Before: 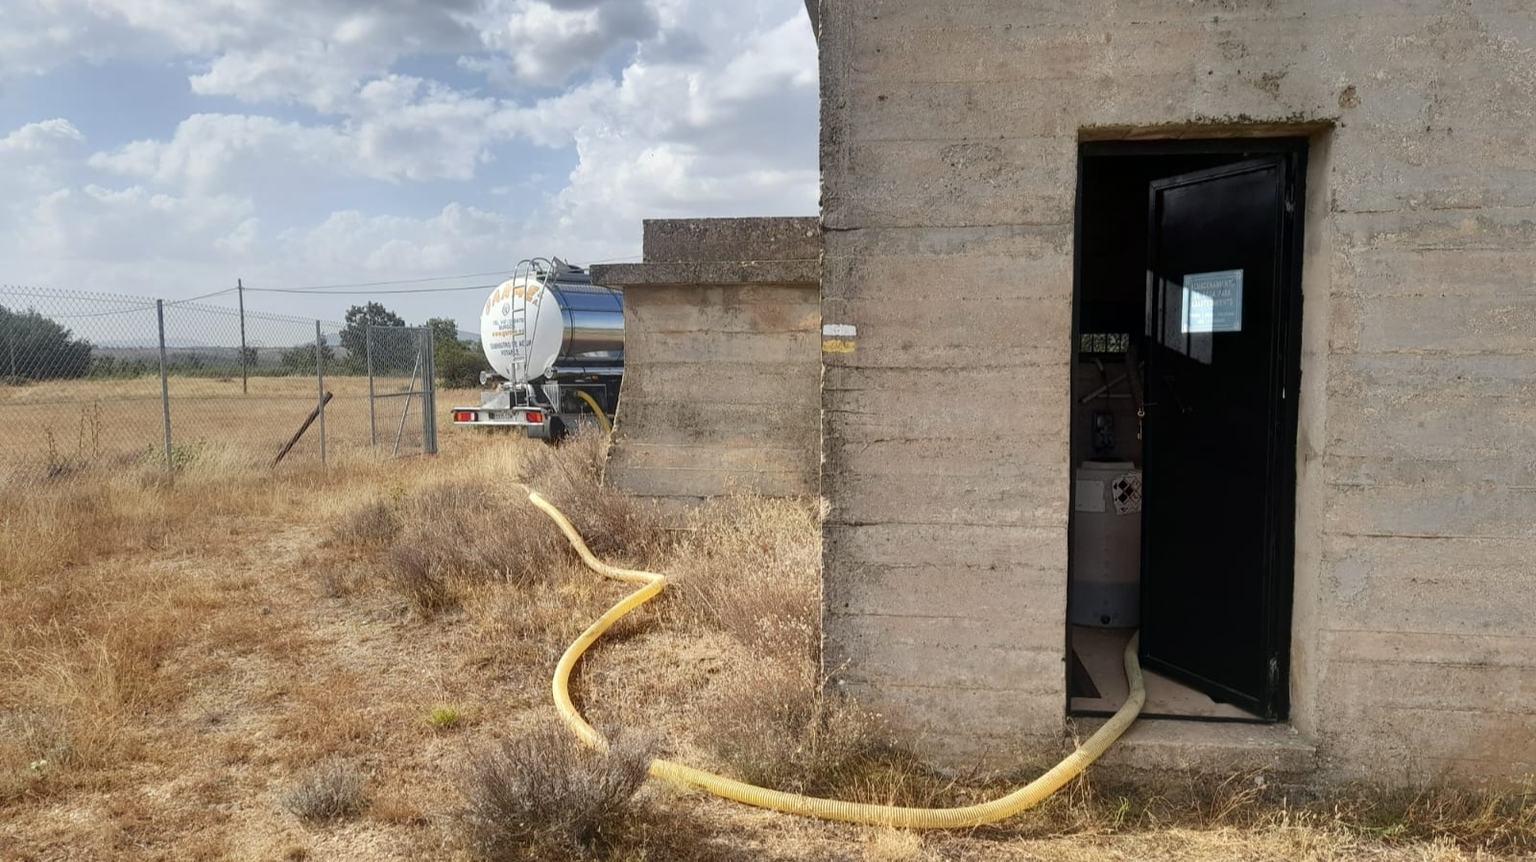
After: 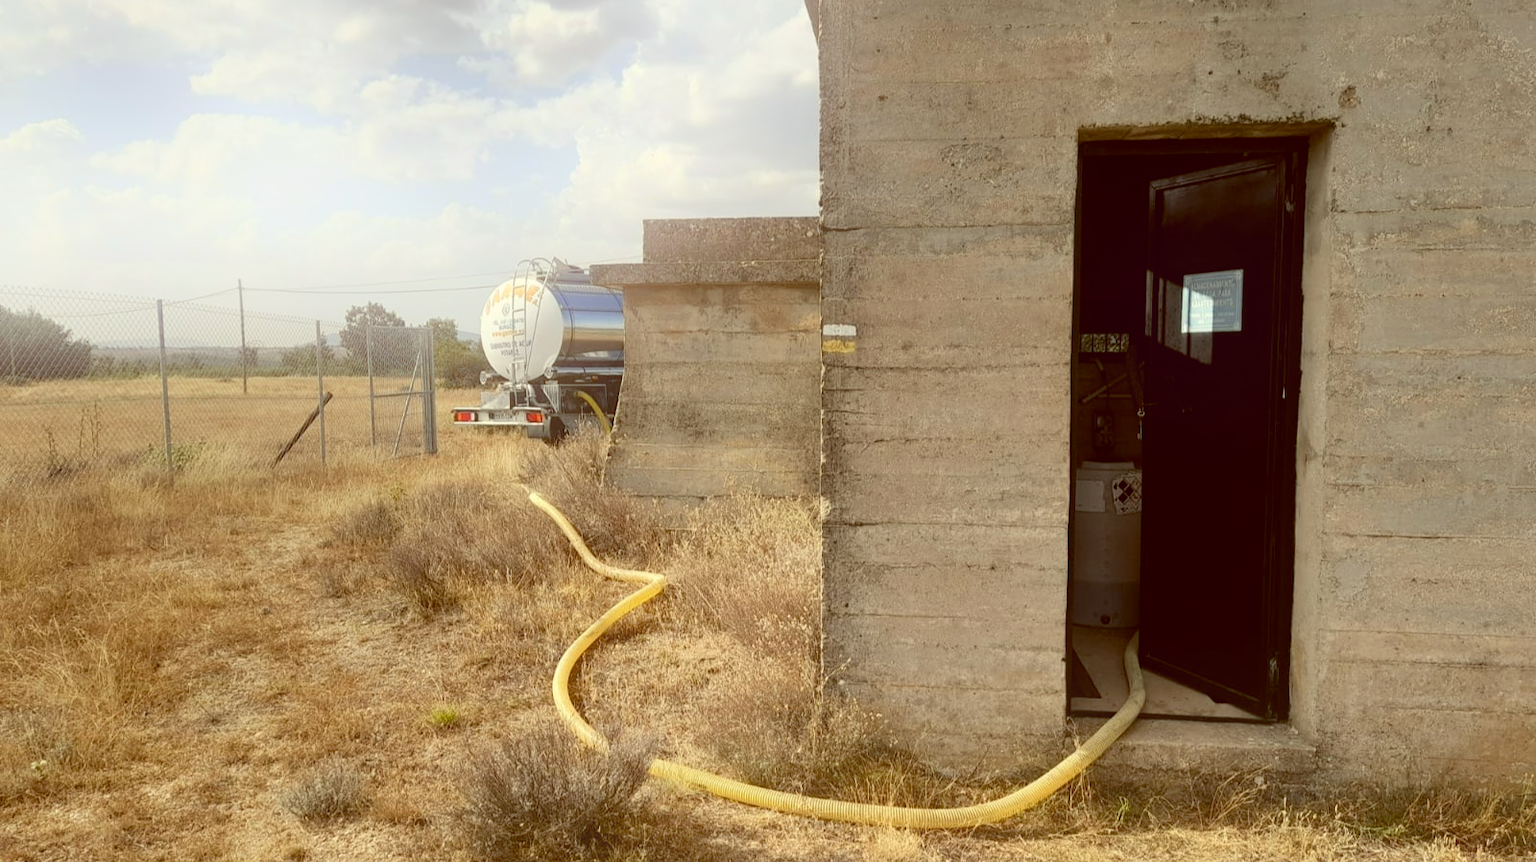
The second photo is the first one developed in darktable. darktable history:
bloom: on, module defaults
color balance: lift [1.001, 1.007, 1, 0.993], gamma [1.023, 1.026, 1.01, 0.974], gain [0.964, 1.059, 1.073, 0.927]
